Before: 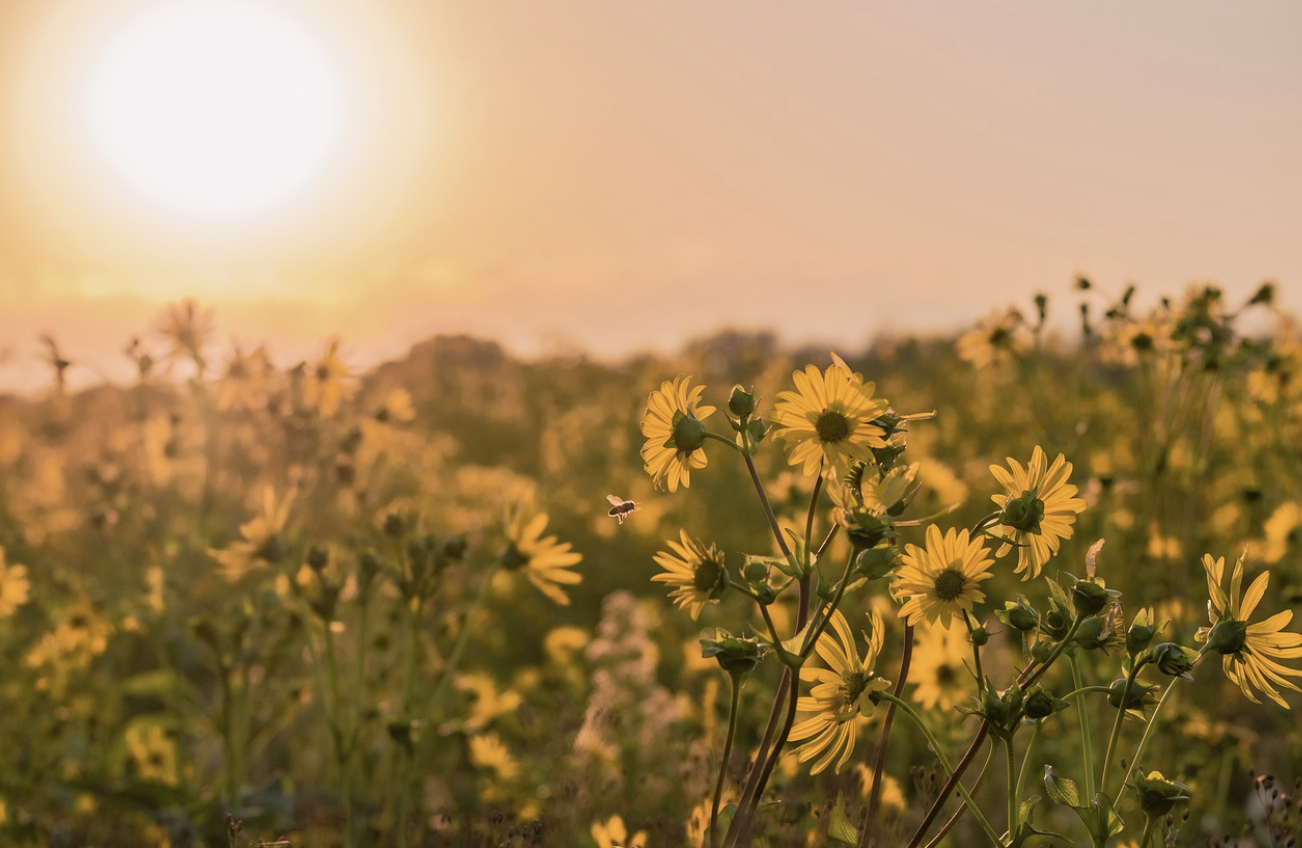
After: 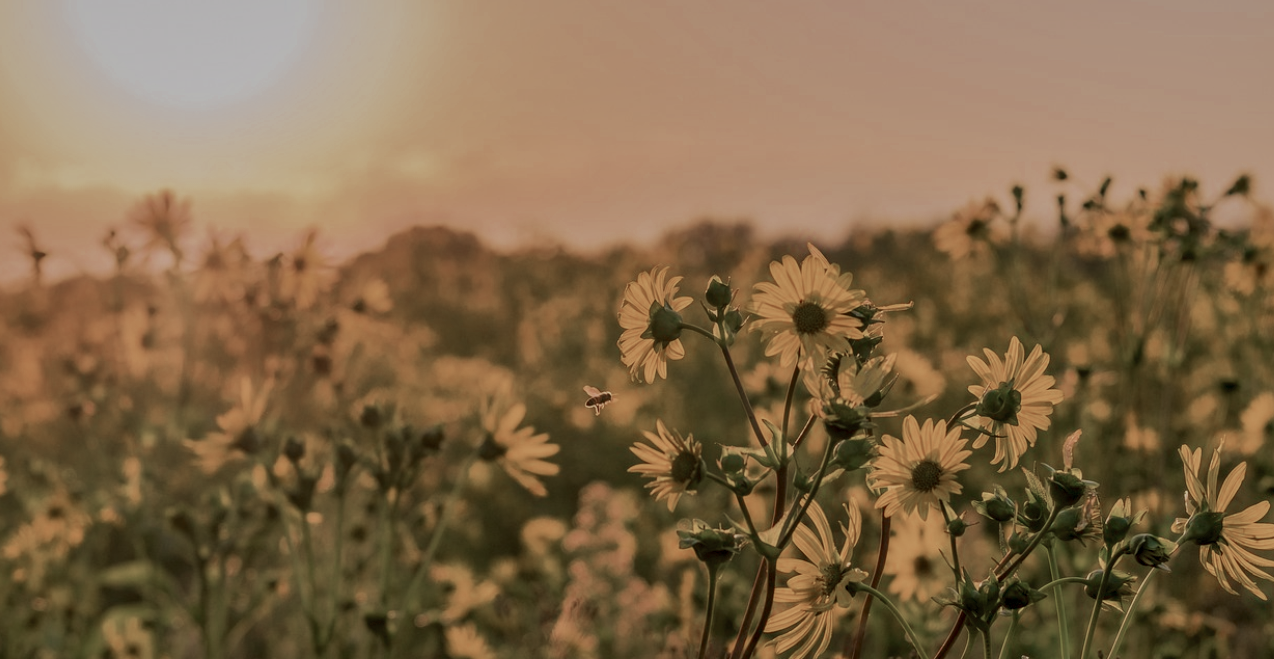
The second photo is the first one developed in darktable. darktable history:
shadows and highlights: on, module defaults
velvia: strength 36.29%
contrast brightness saturation: contrast 0.2, brightness -0.115, saturation 0.095
color balance rgb: perceptual saturation grading › global saturation -27.851%, perceptual brilliance grading › highlights 2.821%, contrast -29.975%
local contrast: on, module defaults
crop and rotate: left 1.834%, top 12.928%, right 0.282%, bottom 9.255%
color zones: curves: ch0 [(0, 0.5) (0.125, 0.4) (0.25, 0.5) (0.375, 0.4) (0.5, 0.4) (0.625, 0.35) (0.75, 0.35) (0.875, 0.5)]; ch1 [(0, 0.35) (0.125, 0.45) (0.25, 0.35) (0.375, 0.35) (0.5, 0.35) (0.625, 0.35) (0.75, 0.45) (0.875, 0.35)]; ch2 [(0, 0.6) (0.125, 0.5) (0.25, 0.5) (0.375, 0.6) (0.5, 0.6) (0.625, 0.5) (0.75, 0.5) (0.875, 0.5)]
filmic rgb: black relative exposure -7.65 EV, white relative exposure 4.56 EV, hardness 3.61, contrast 1.05, add noise in highlights 0.001, color science v3 (2019), use custom middle-gray values true, contrast in highlights soft
